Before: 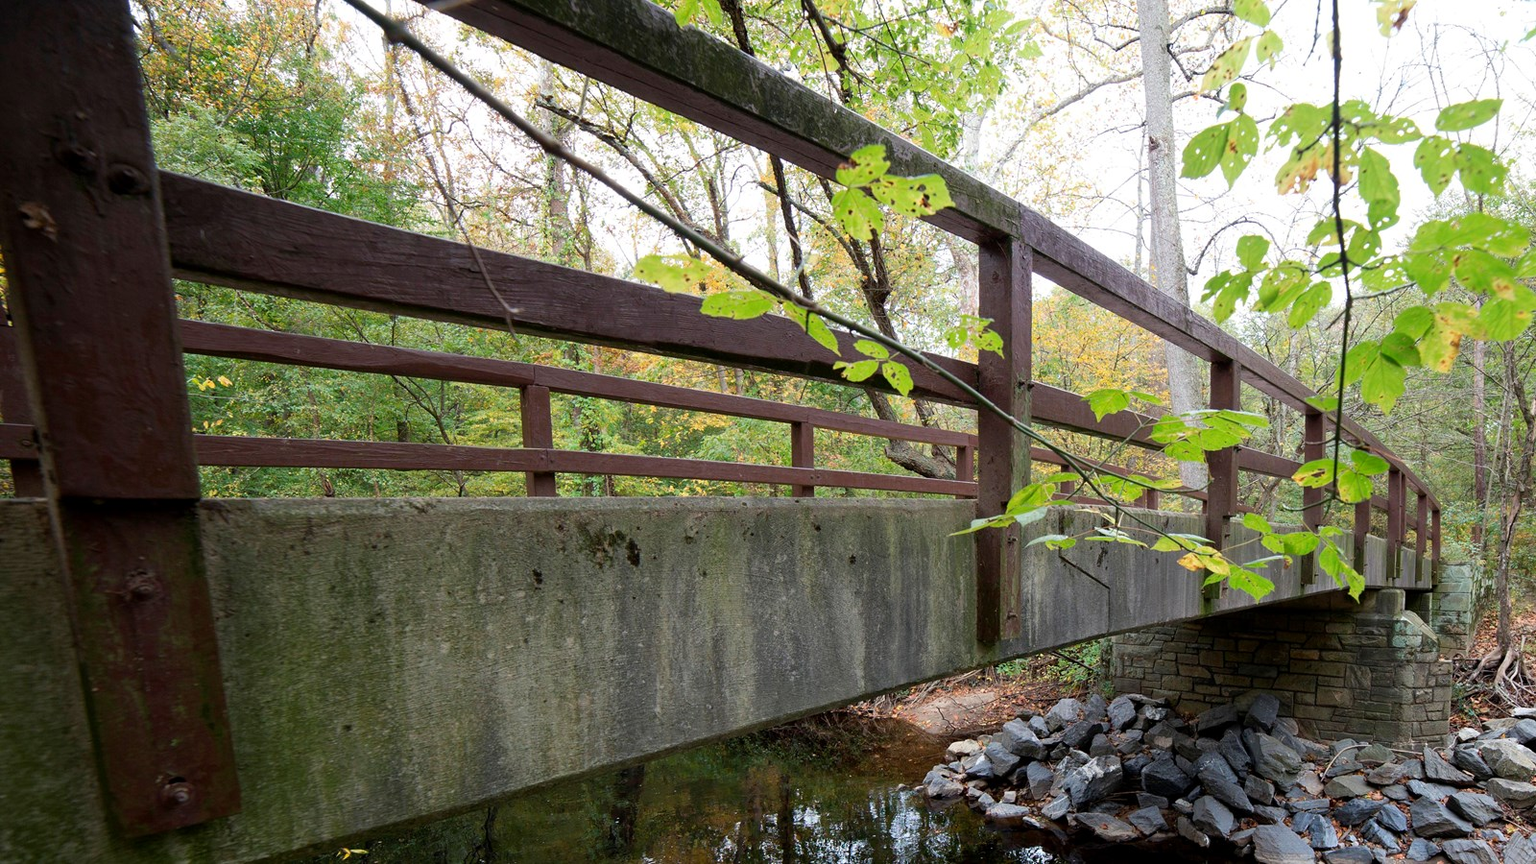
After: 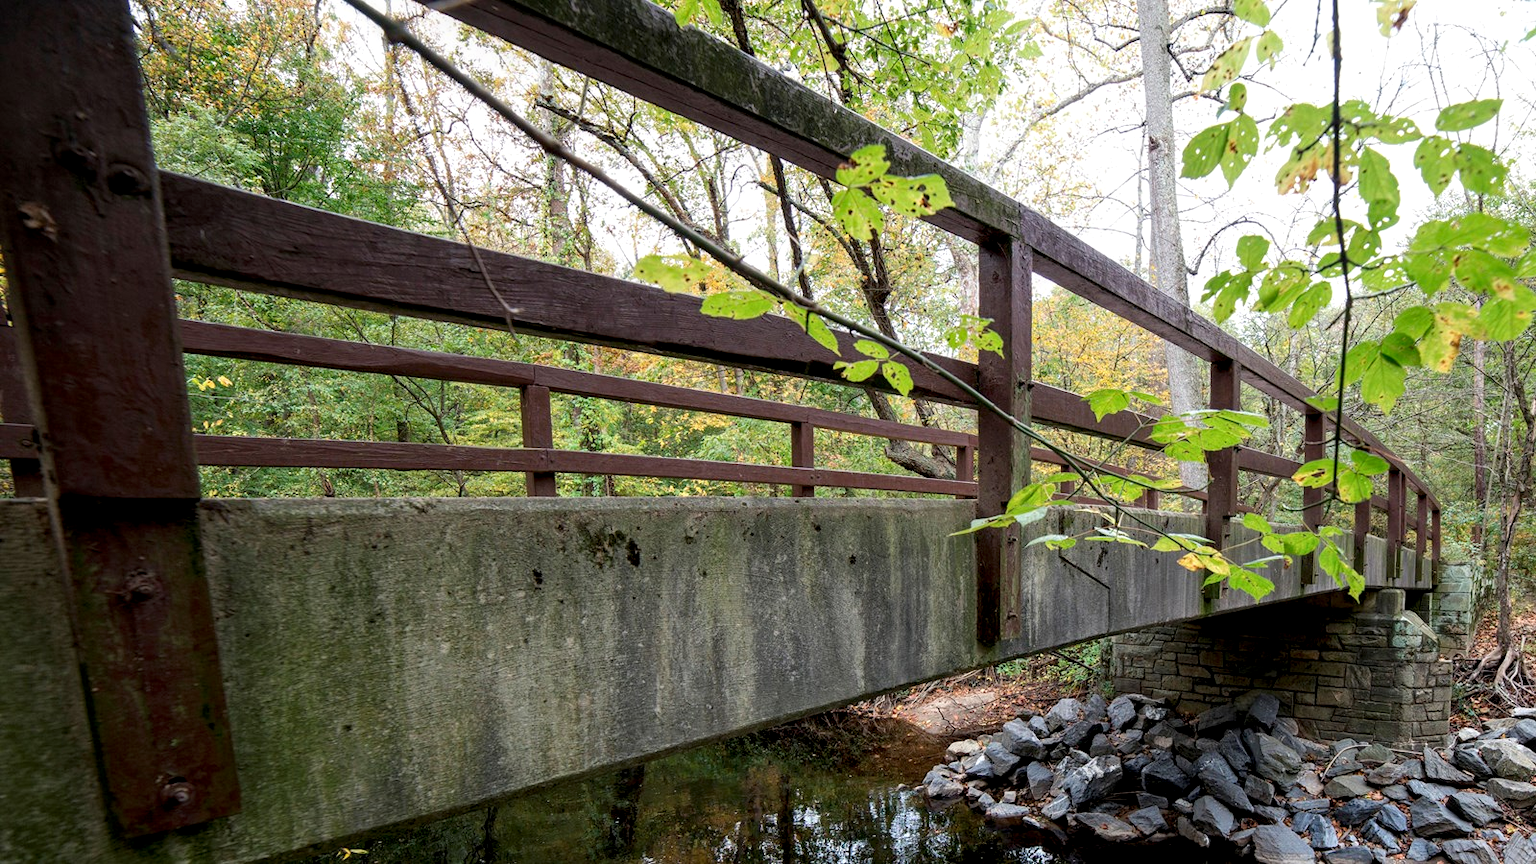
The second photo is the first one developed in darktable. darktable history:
local contrast: highlights 43%, shadows 64%, detail 137%, midtone range 0.51
